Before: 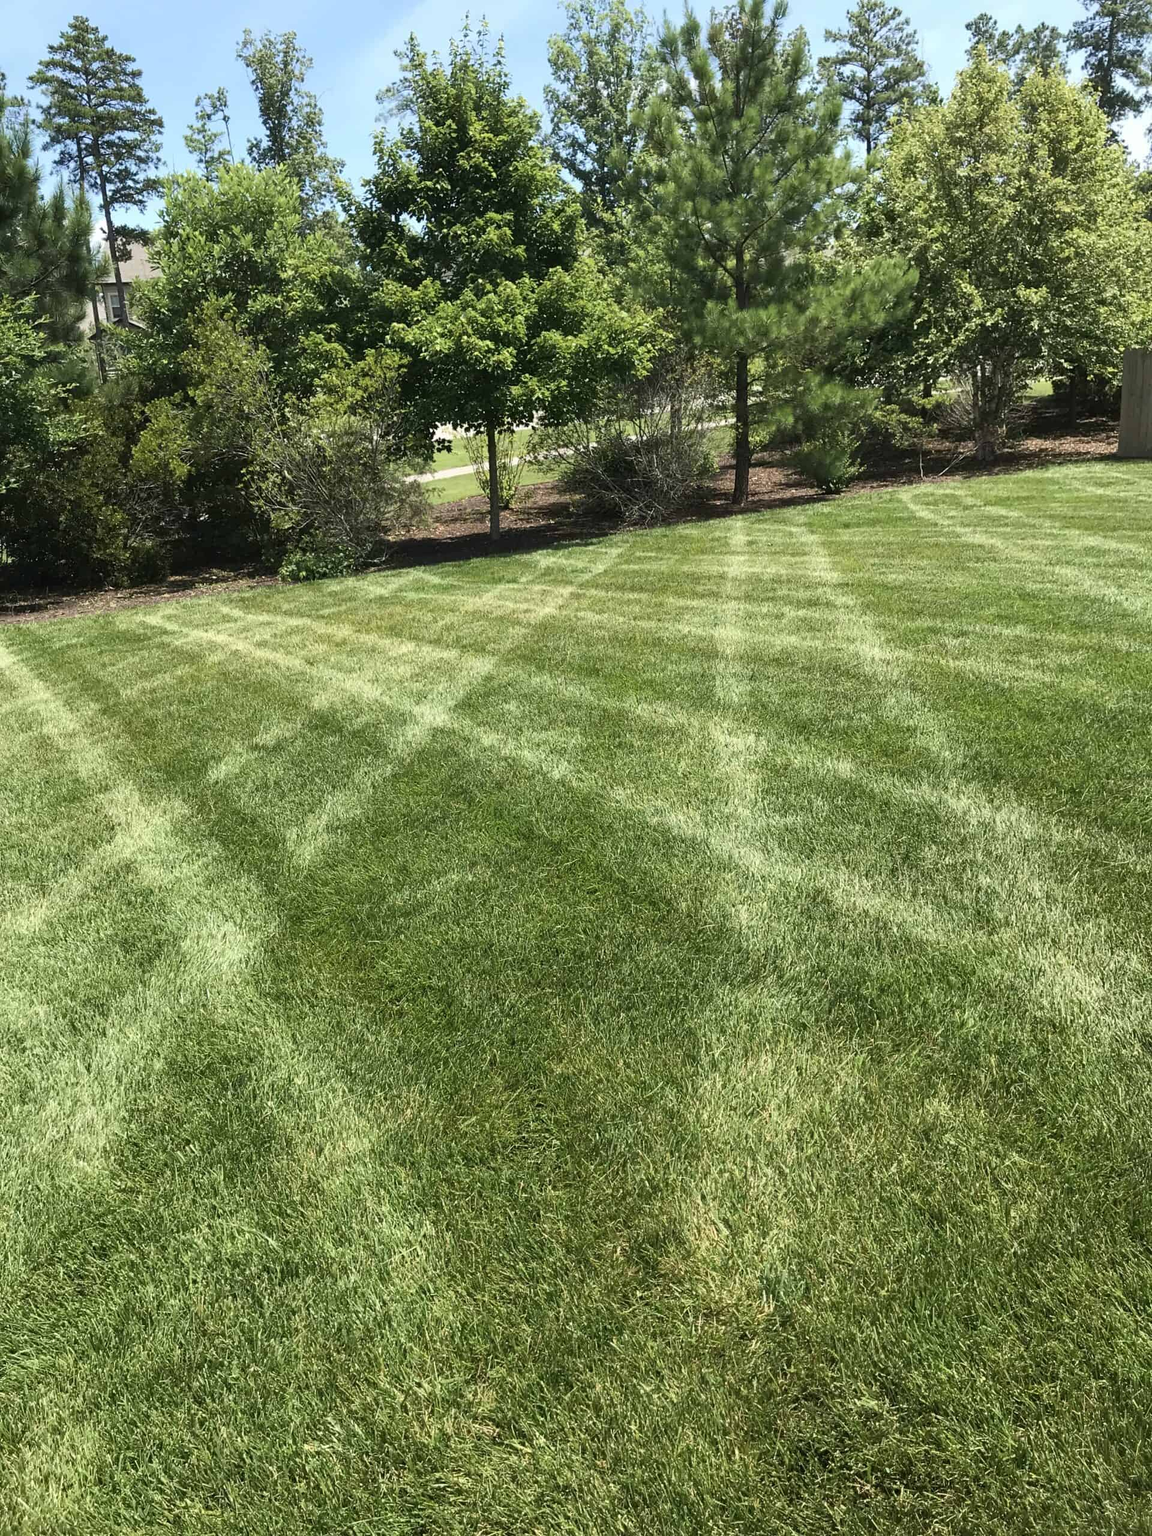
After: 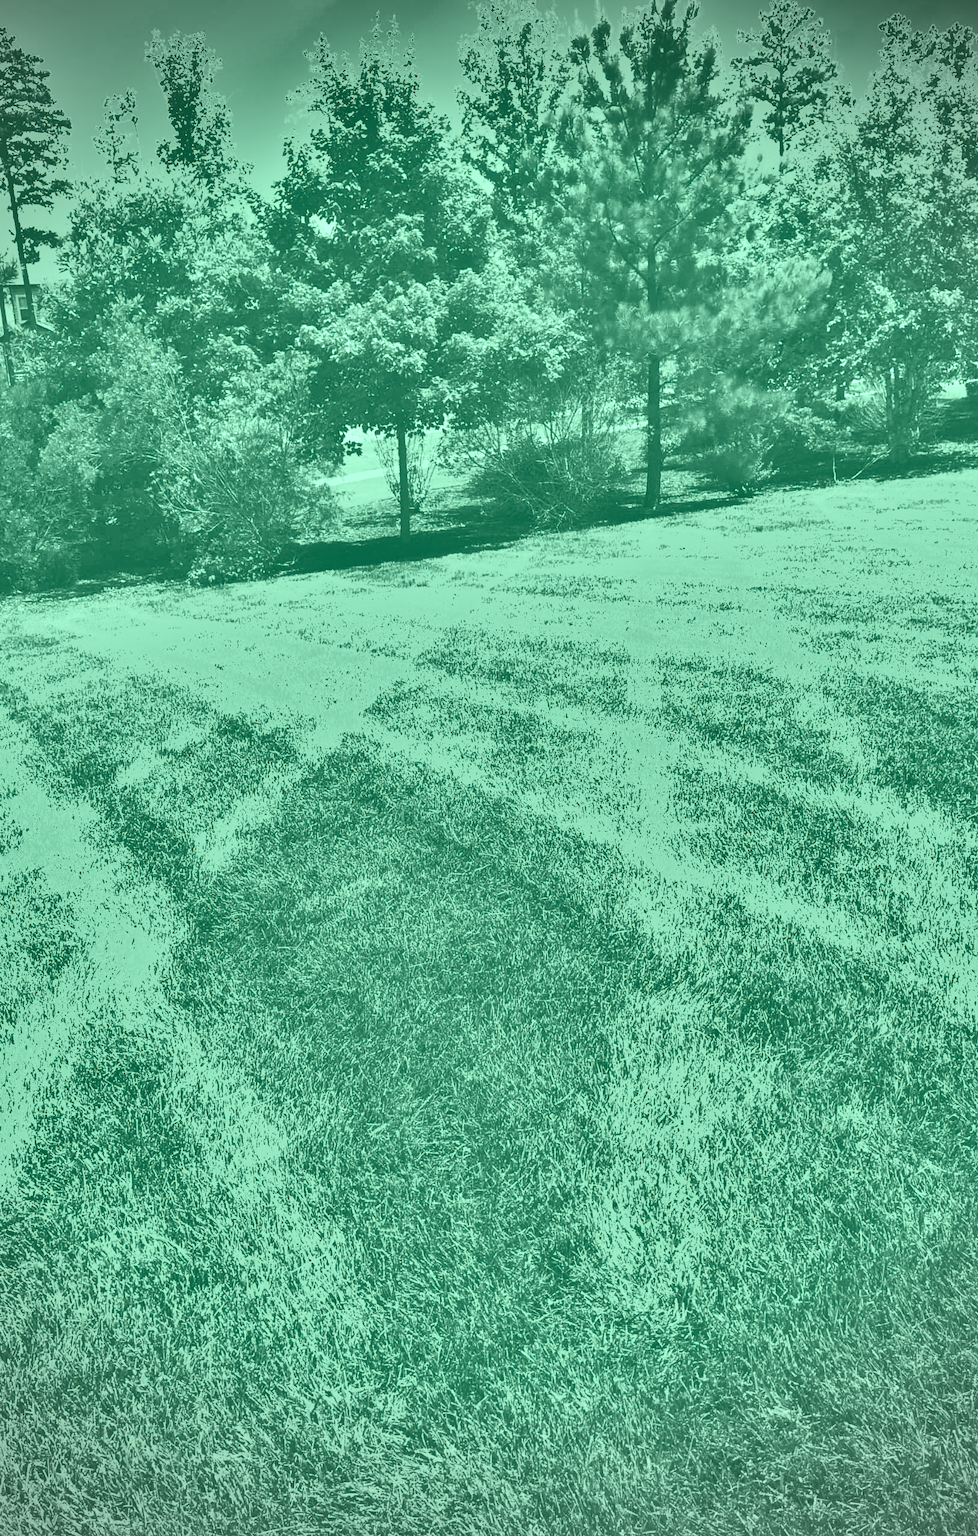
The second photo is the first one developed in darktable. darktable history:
shadows and highlights: shadows 80.73, white point adjustment -9.07, highlights -61.46, soften with gaussian
crop: left 8.026%, right 7.374%
vignetting: fall-off start 79.88%
colorize: hue 147.6°, saturation 65%, lightness 21.64%
exposure: exposure 2.003 EV, compensate highlight preservation false
